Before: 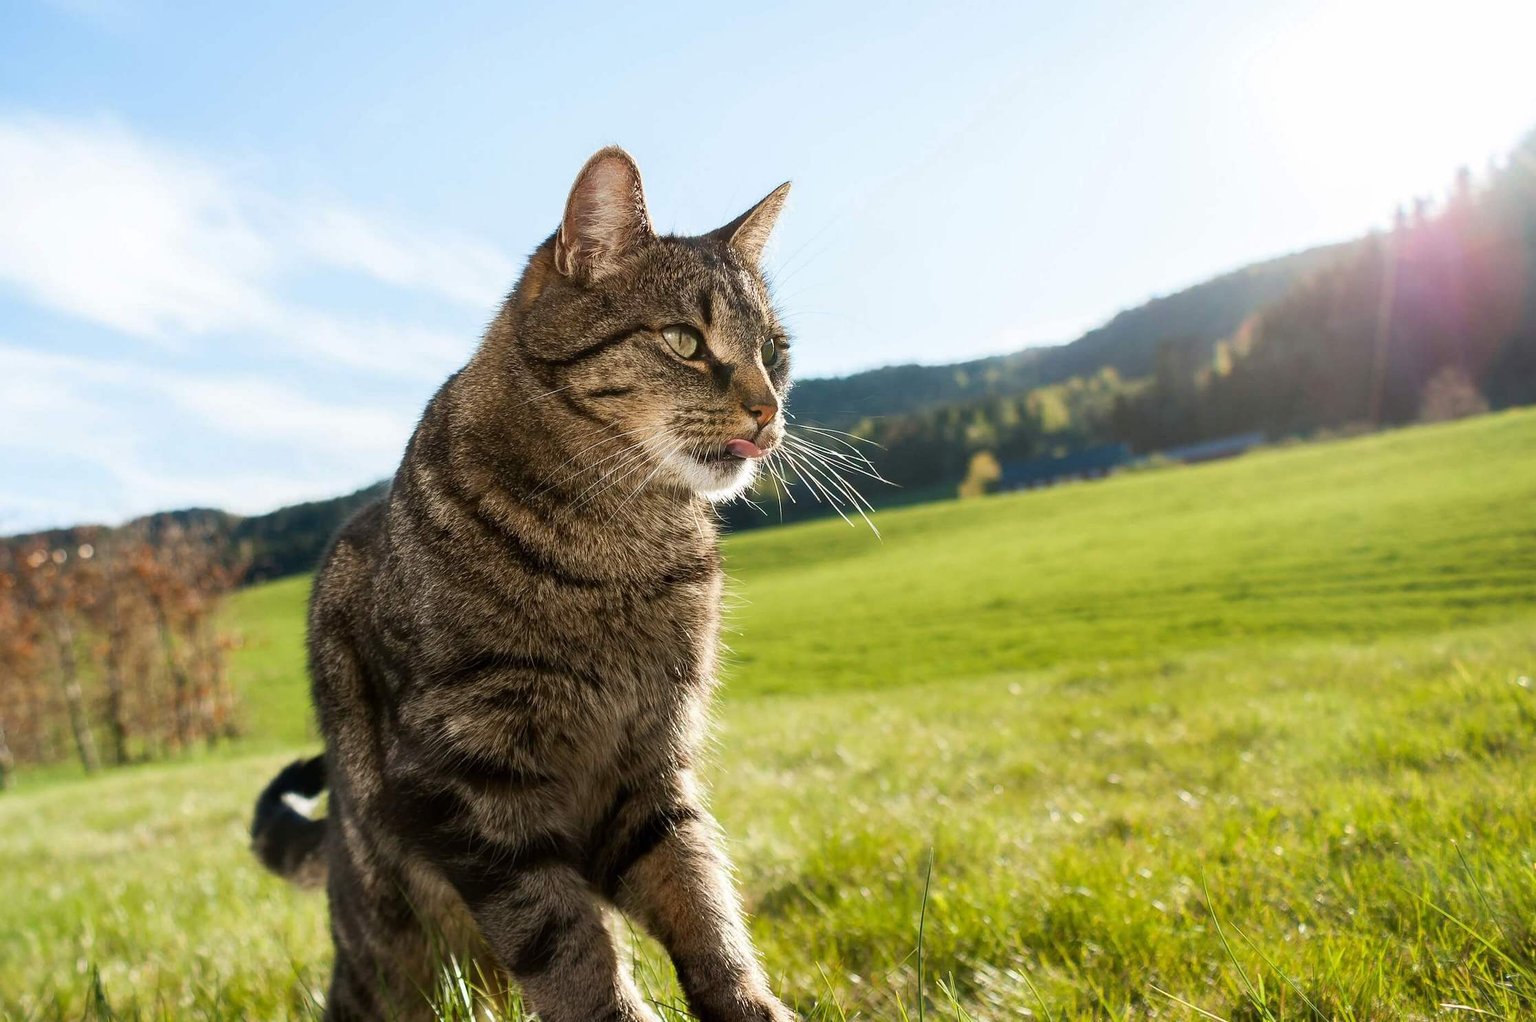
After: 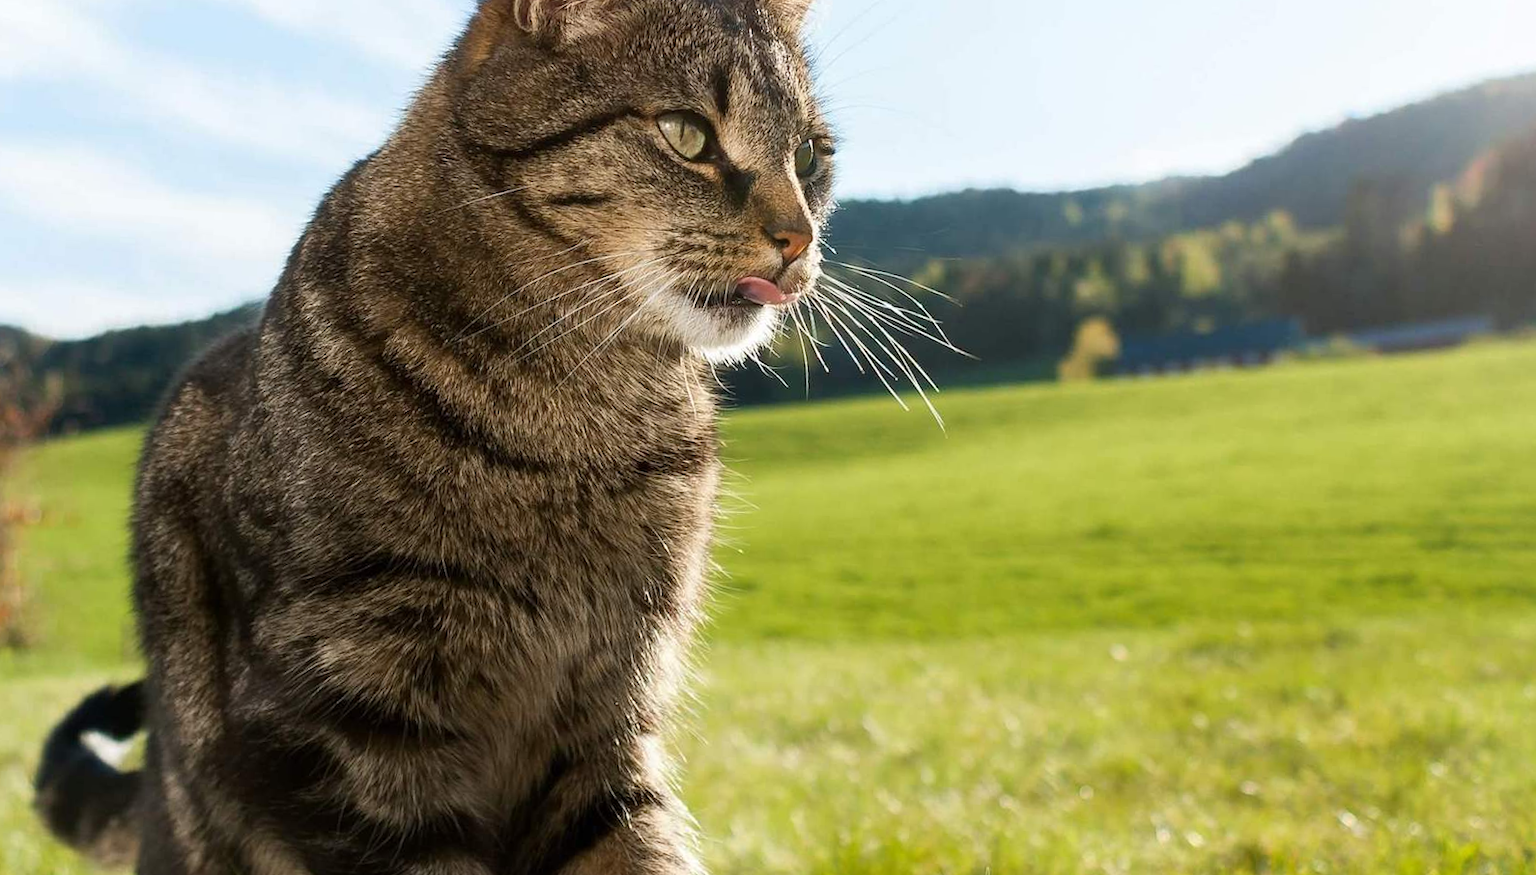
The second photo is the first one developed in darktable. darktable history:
crop and rotate: angle -3.79°, left 9.911%, top 20.949%, right 11.989%, bottom 12.138%
